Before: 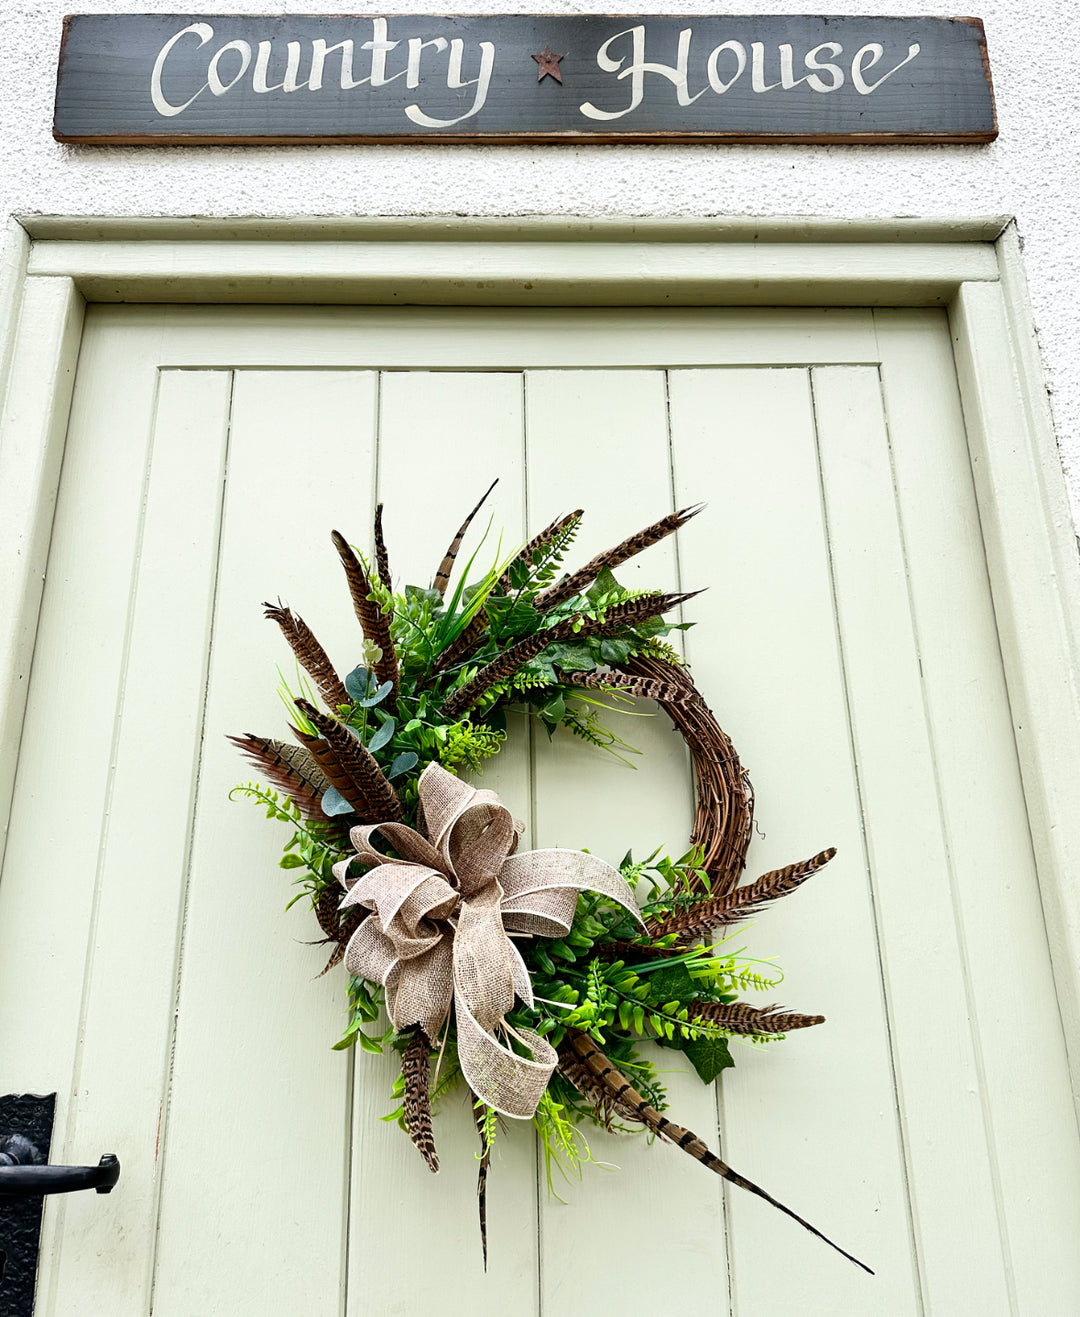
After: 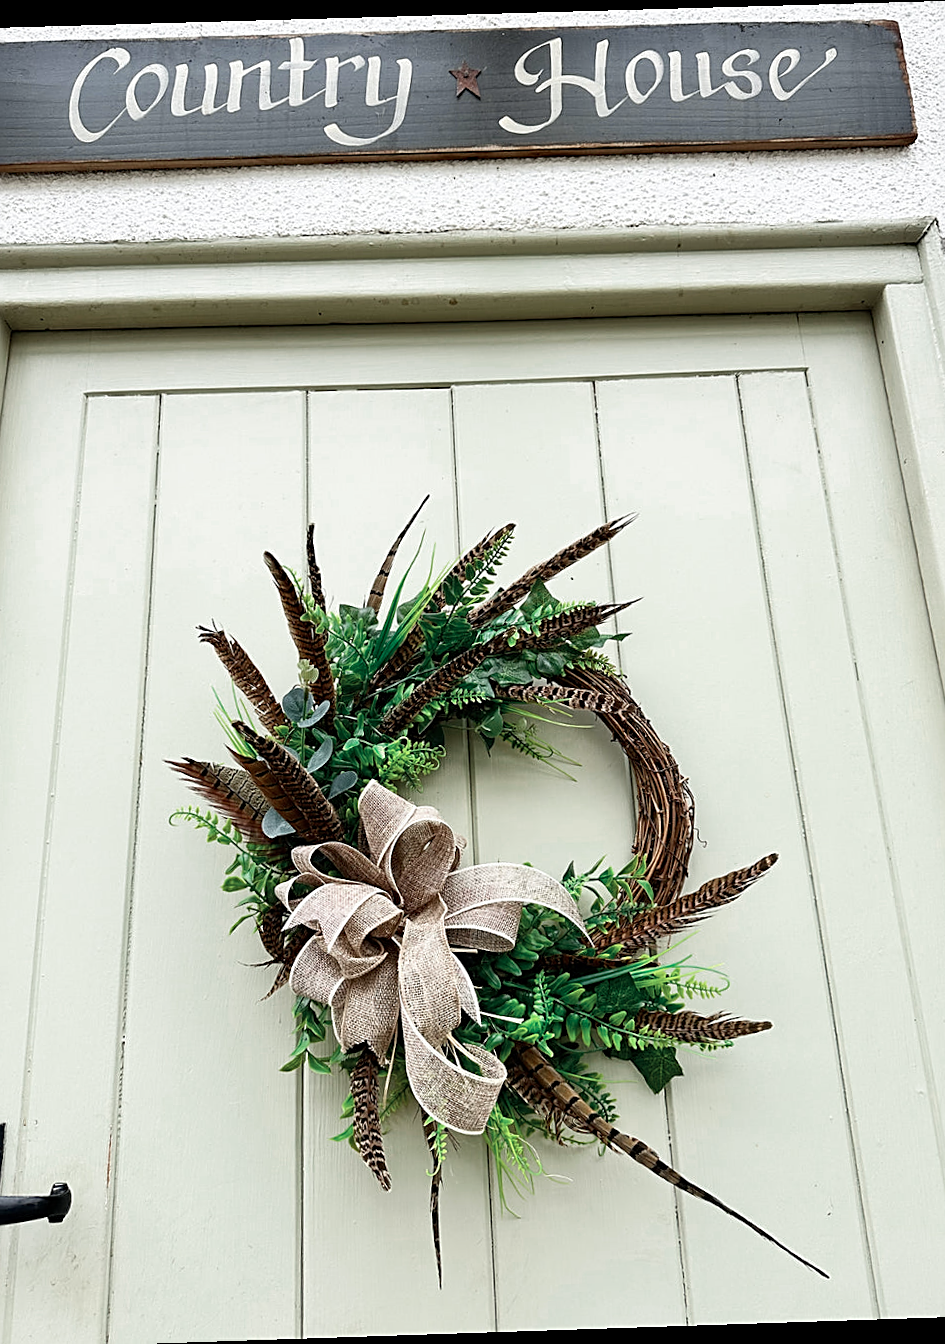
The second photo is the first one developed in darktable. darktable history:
sharpen: on, module defaults
rotate and perspective: rotation -1.77°, lens shift (horizontal) 0.004, automatic cropping off
color zones: curves: ch0 [(0, 0.5) (0.125, 0.4) (0.25, 0.5) (0.375, 0.4) (0.5, 0.4) (0.625, 0.35) (0.75, 0.35) (0.875, 0.5)]; ch1 [(0, 0.35) (0.125, 0.45) (0.25, 0.35) (0.375, 0.35) (0.5, 0.35) (0.625, 0.35) (0.75, 0.45) (0.875, 0.35)]; ch2 [(0, 0.6) (0.125, 0.5) (0.25, 0.5) (0.375, 0.6) (0.5, 0.6) (0.625, 0.5) (0.75, 0.5) (0.875, 0.5)]
crop: left 7.598%, right 7.873%
